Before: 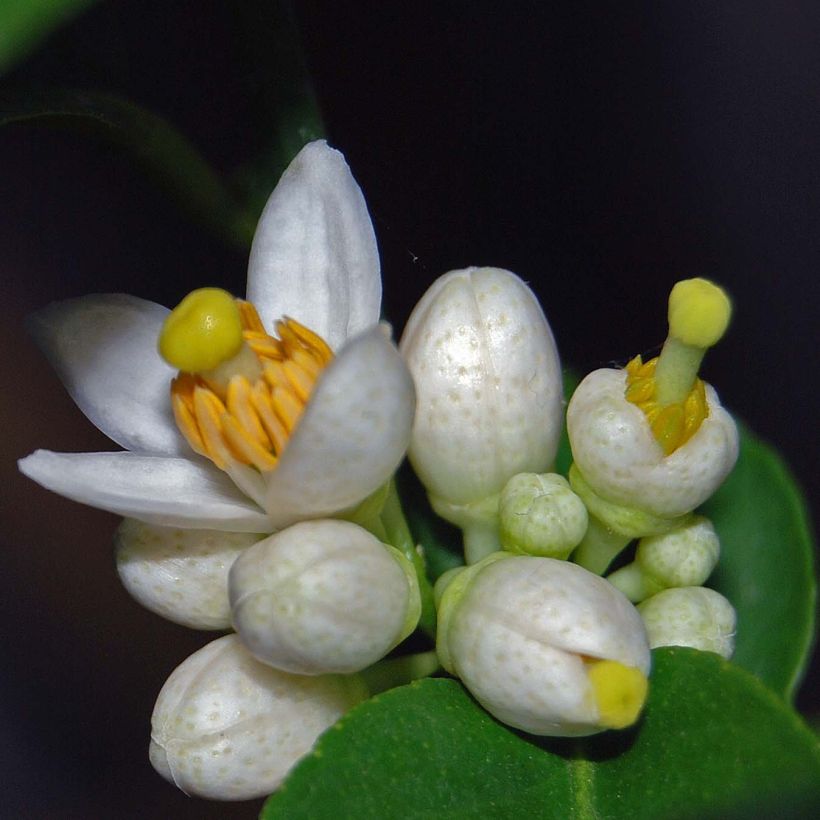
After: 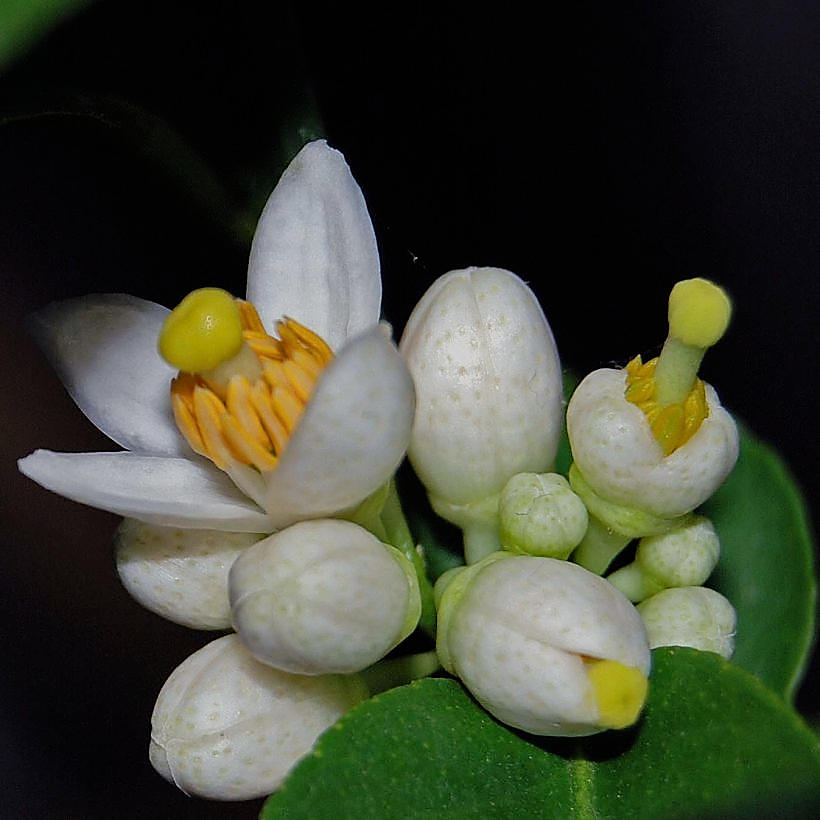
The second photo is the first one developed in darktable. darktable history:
filmic rgb: black relative exposure -7.46 EV, white relative exposure 4.84 EV, hardness 3.4
sharpen: radius 1.351, amount 1.265, threshold 0.844
